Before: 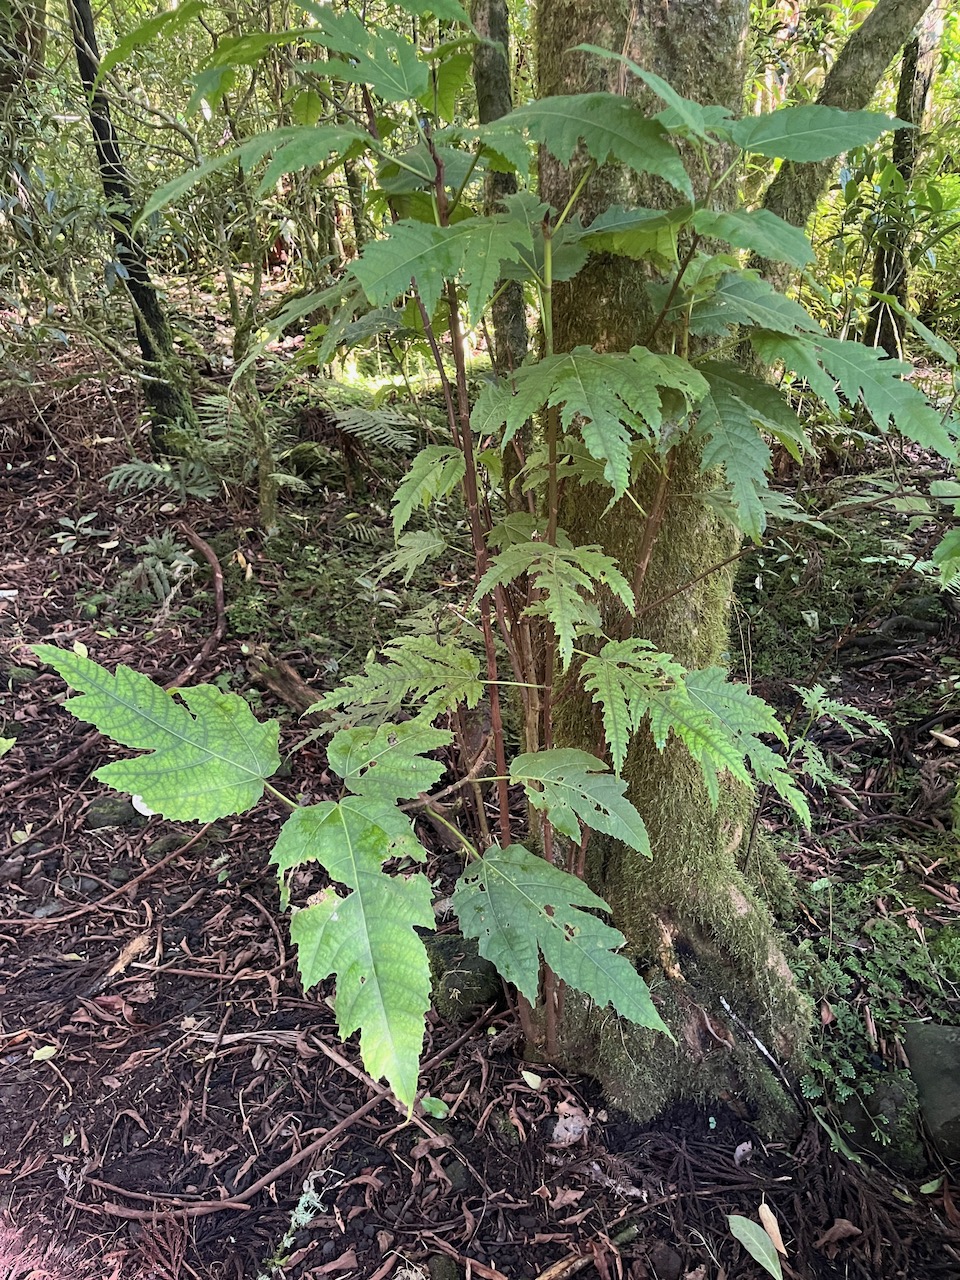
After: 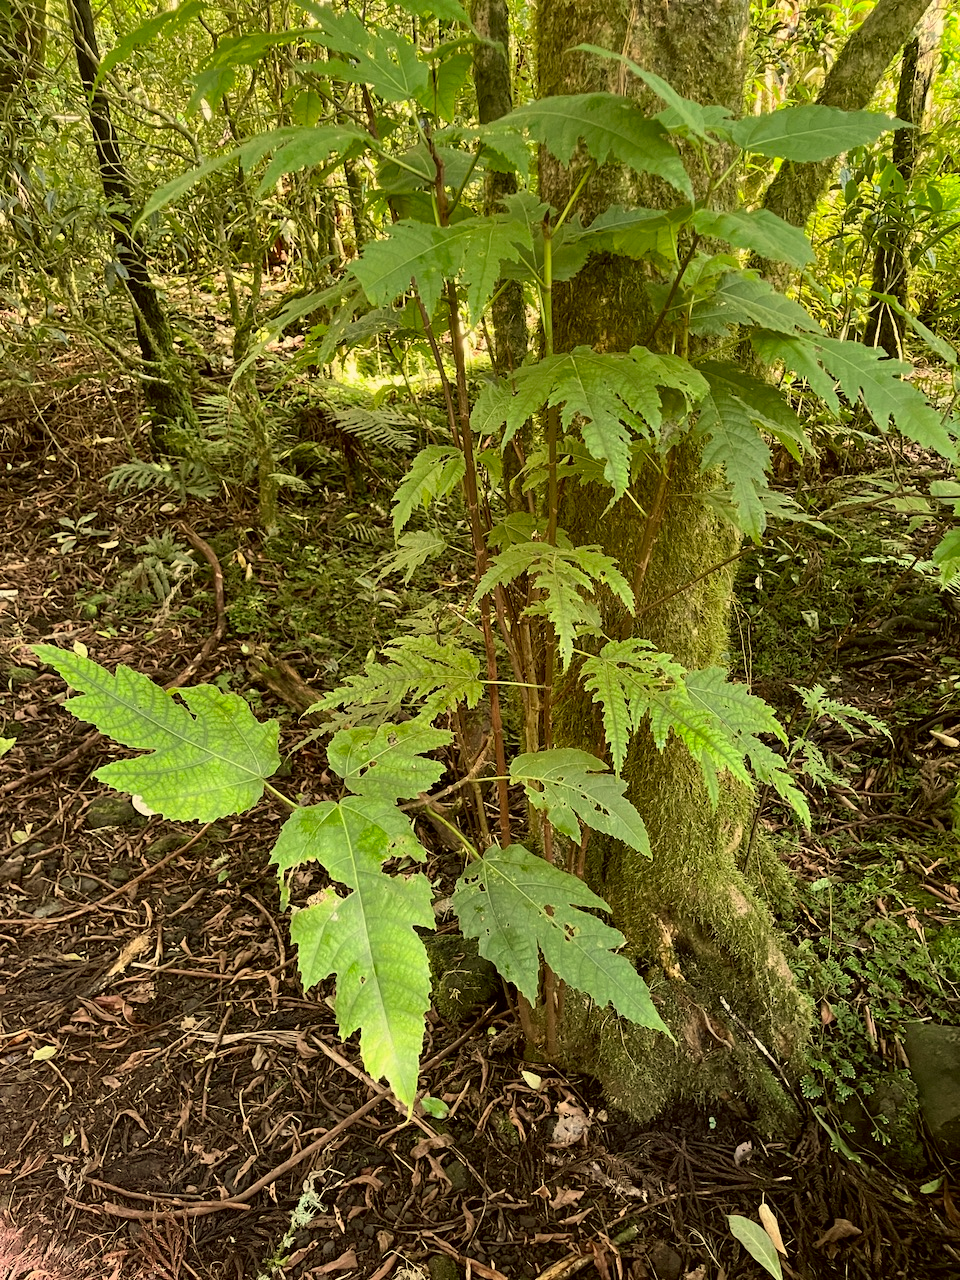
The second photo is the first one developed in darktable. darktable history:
color correction: highlights a* 0.121, highlights b* 29.07, shadows a* -0.169, shadows b* 21.84
